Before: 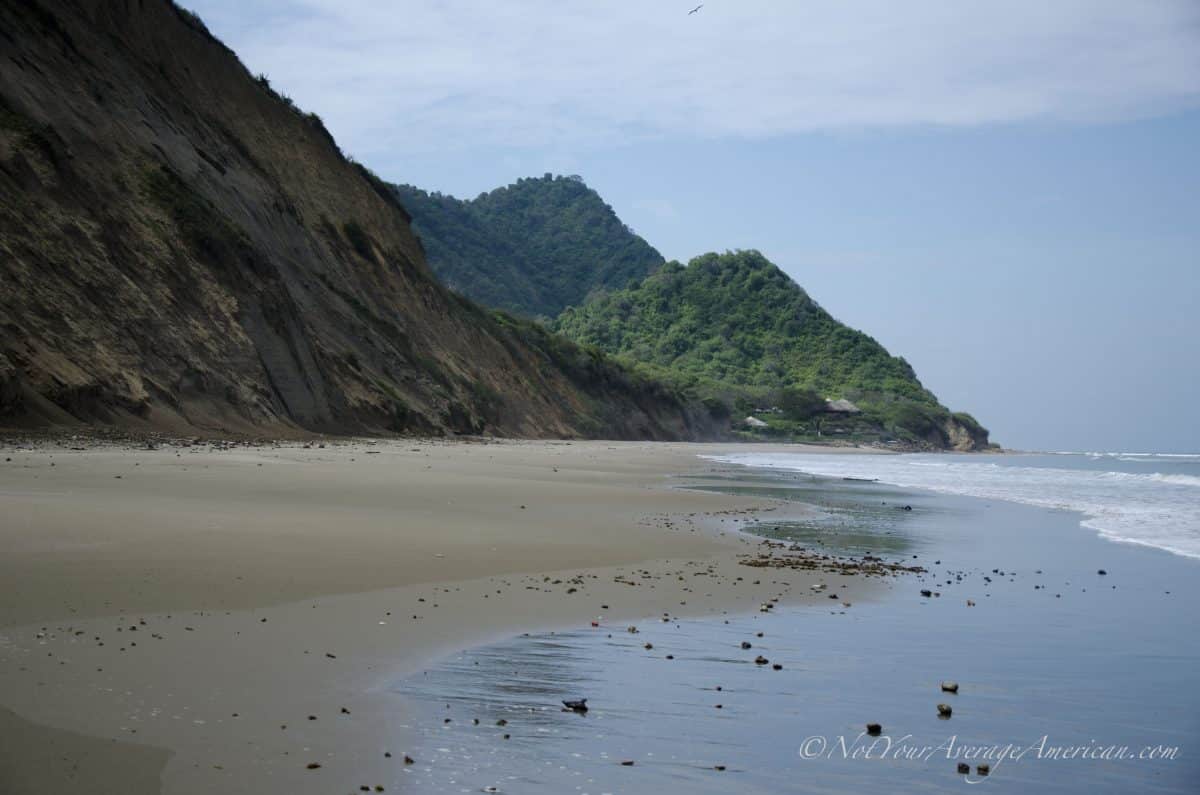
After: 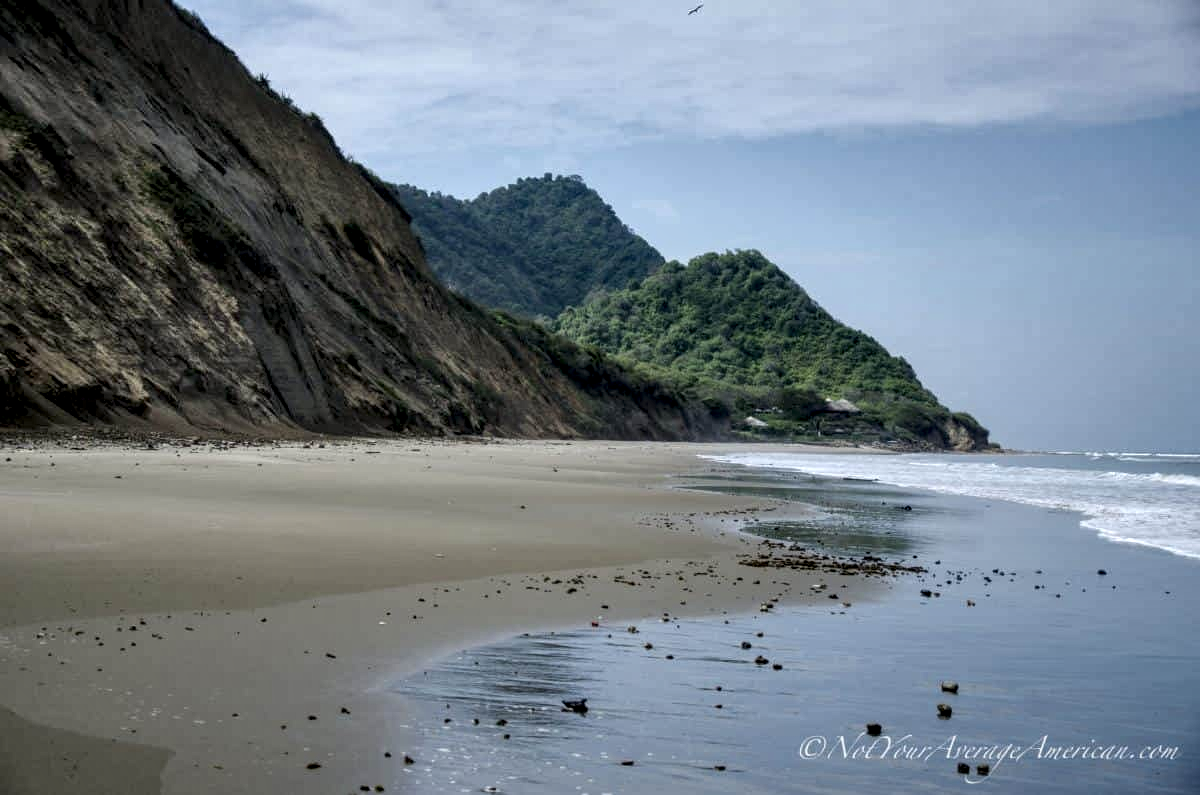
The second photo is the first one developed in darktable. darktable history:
local contrast: highlights 79%, shadows 56%, detail 175%, midtone range 0.428
exposure: black level correction 0.001, compensate highlight preservation false
shadows and highlights: soften with gaussian
